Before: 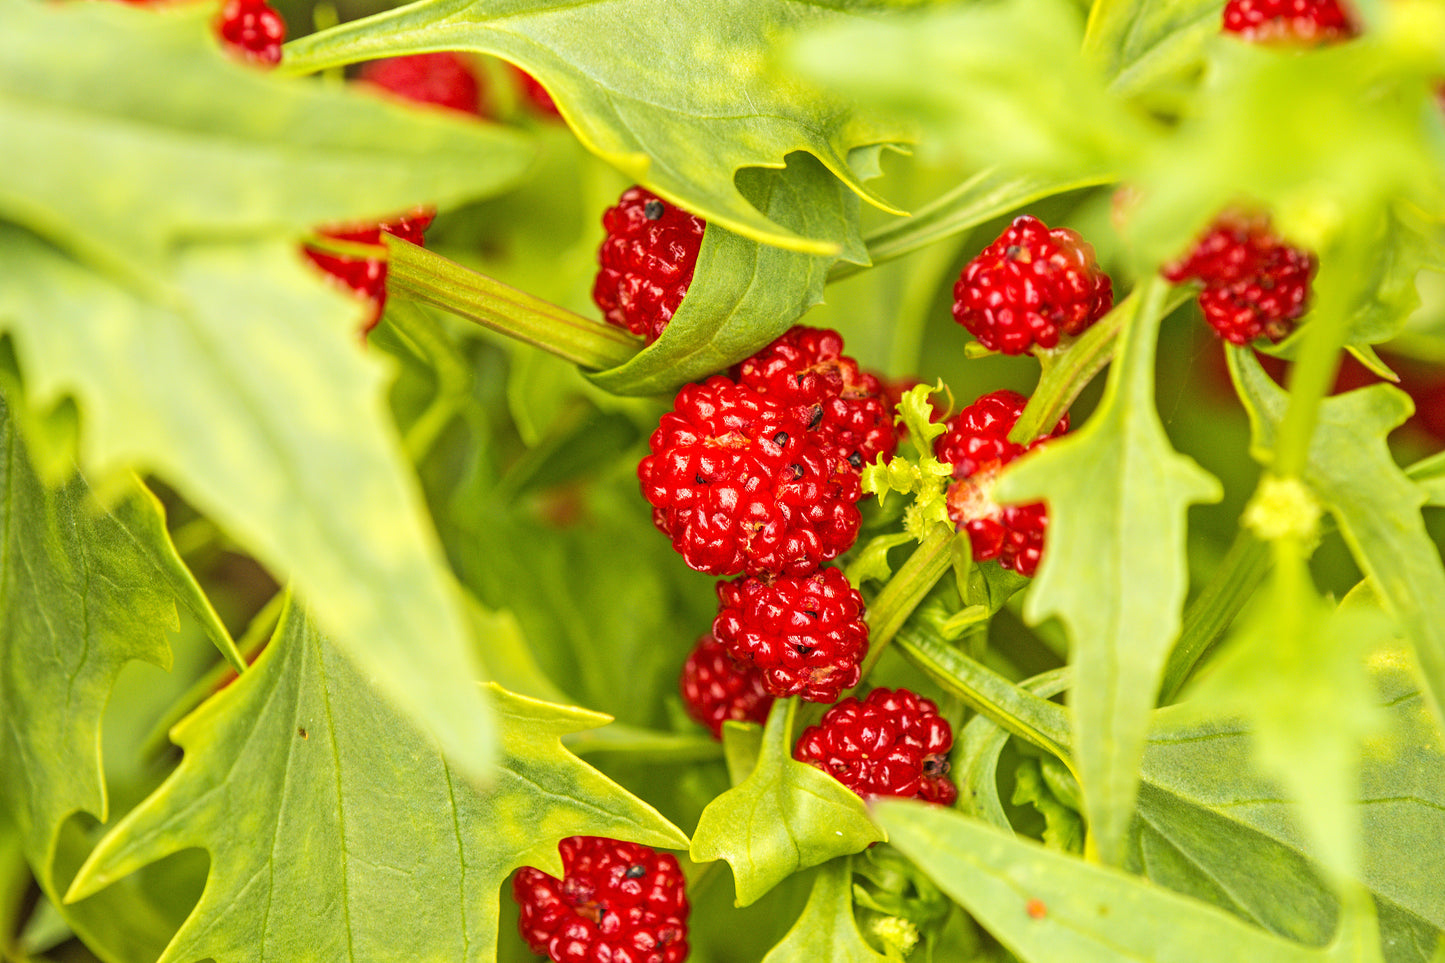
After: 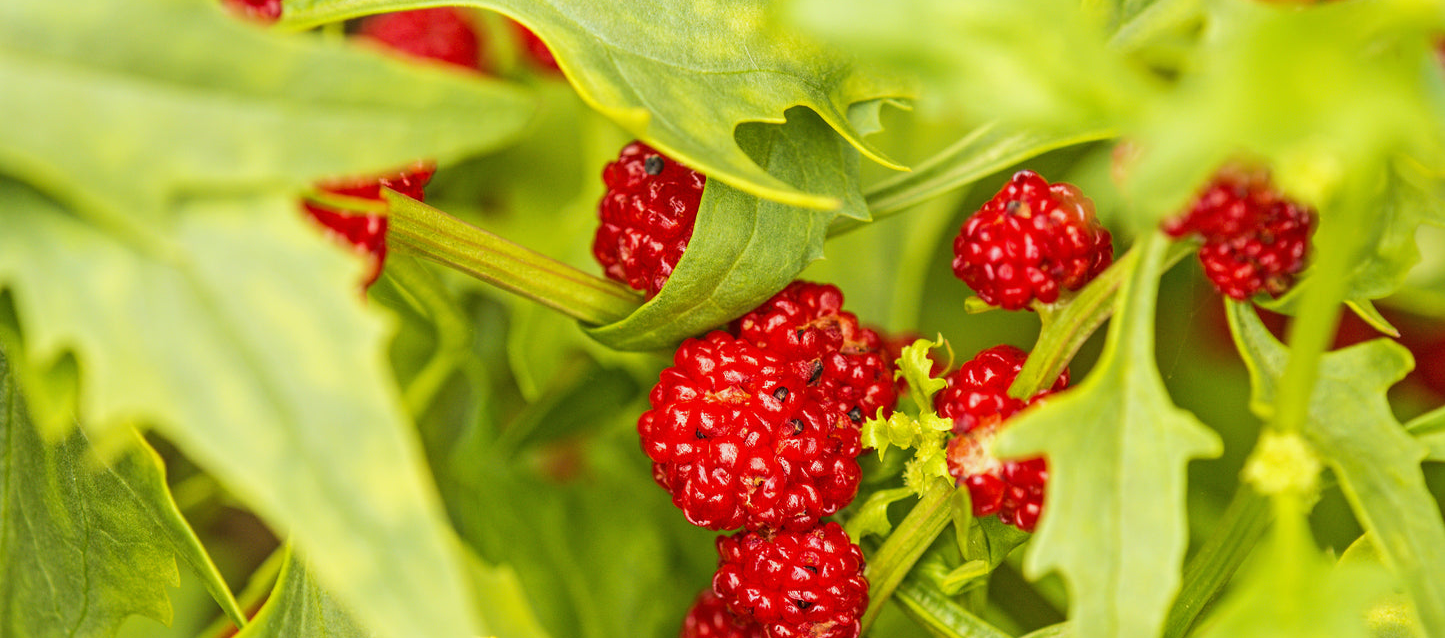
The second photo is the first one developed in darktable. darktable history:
exposure: exposure -0.158 EV, compensate highlight preservation false
crop and rotate: top 4.721%, bottom 28.952%
